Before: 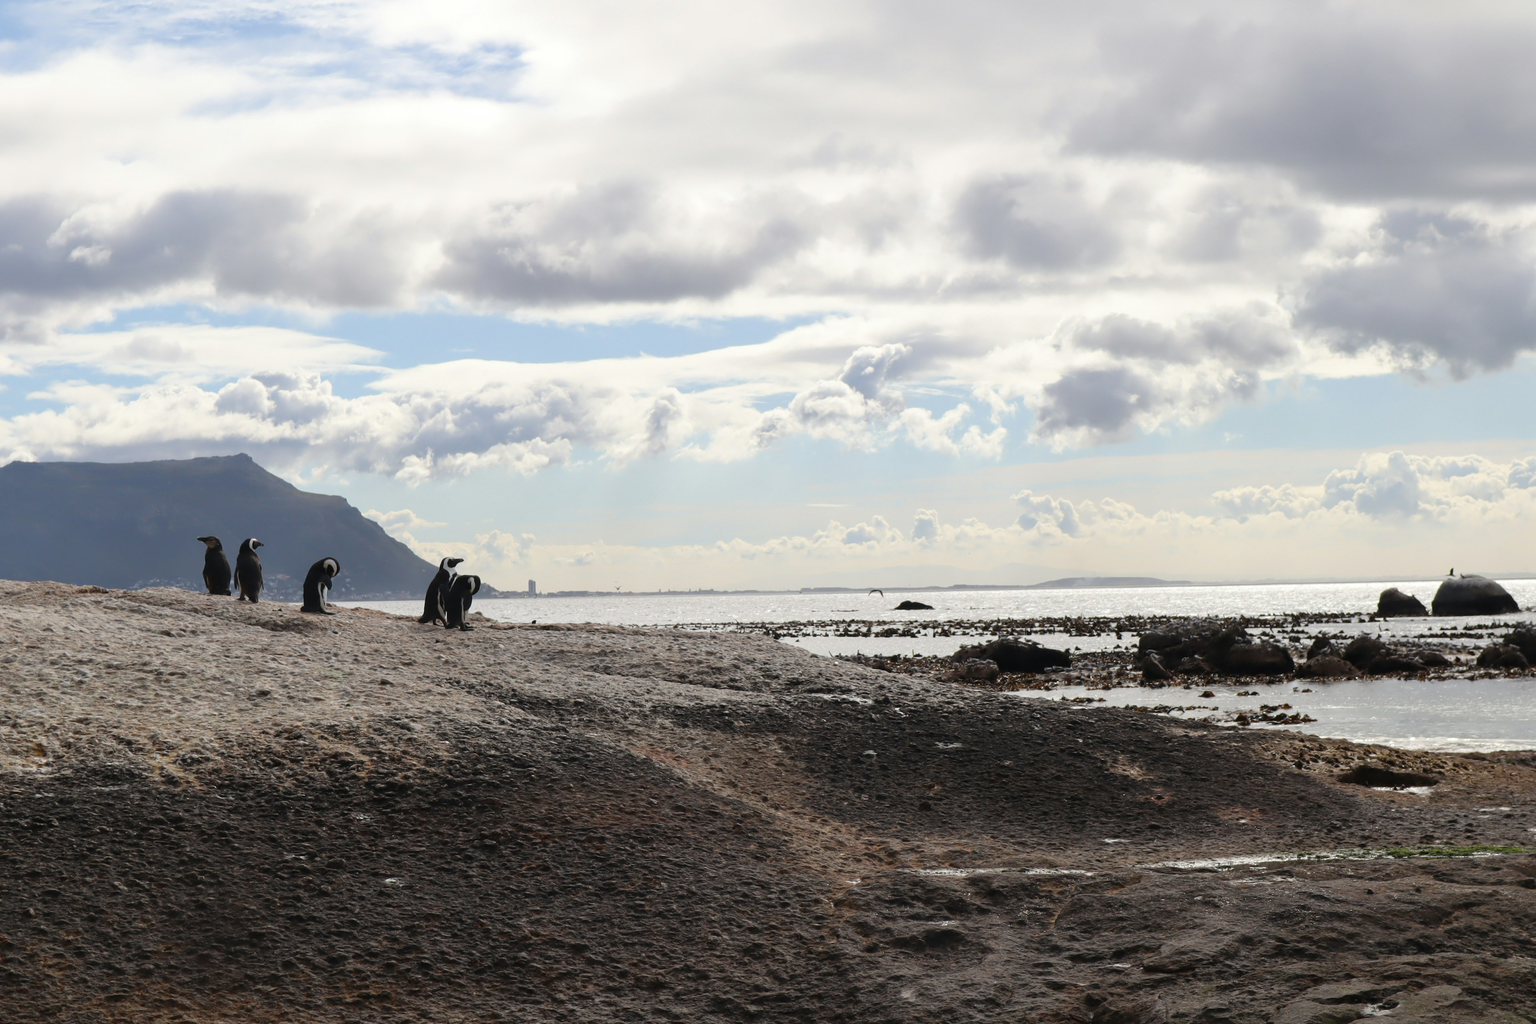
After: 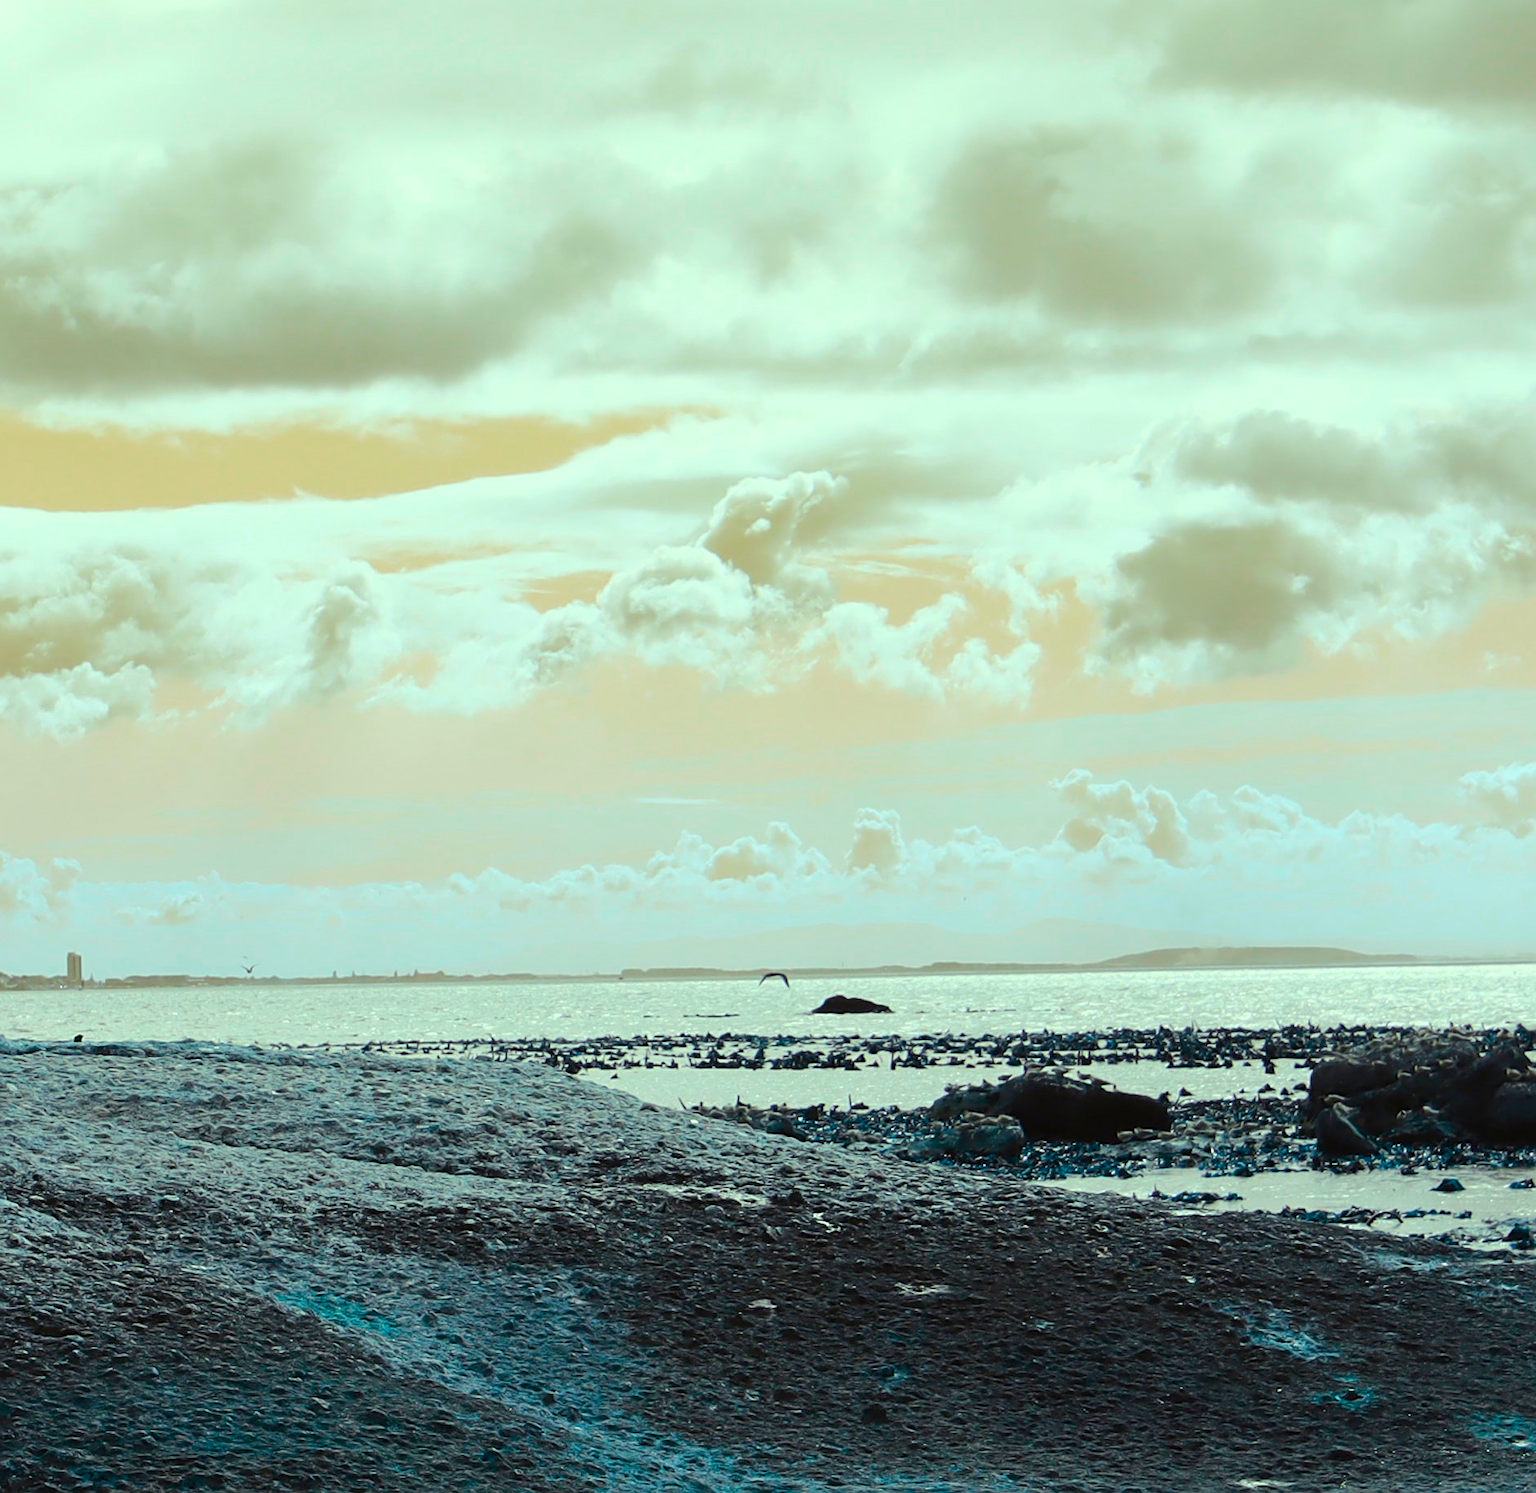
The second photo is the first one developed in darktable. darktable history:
exposure: exposure -0.289 EV, compensate highlight preservation false
crop: left 32.268%, top 10.954%, right 18.595%, bottom 17.385%
color balance rgb: highlights gain › luminance 15.211%, highlights gain › chroma 6.93%, highlights gain › hue 123.92°, perceptual saturation grading › global saturation 18.063%, hue shift 179.71°, perceptual brilliance grading › mid-tones 9.726%, perceptual brilliance grading › shadows 15.78%, global vibrance 49.742%, contrast 0.34%
sharpen: on, module defaults
